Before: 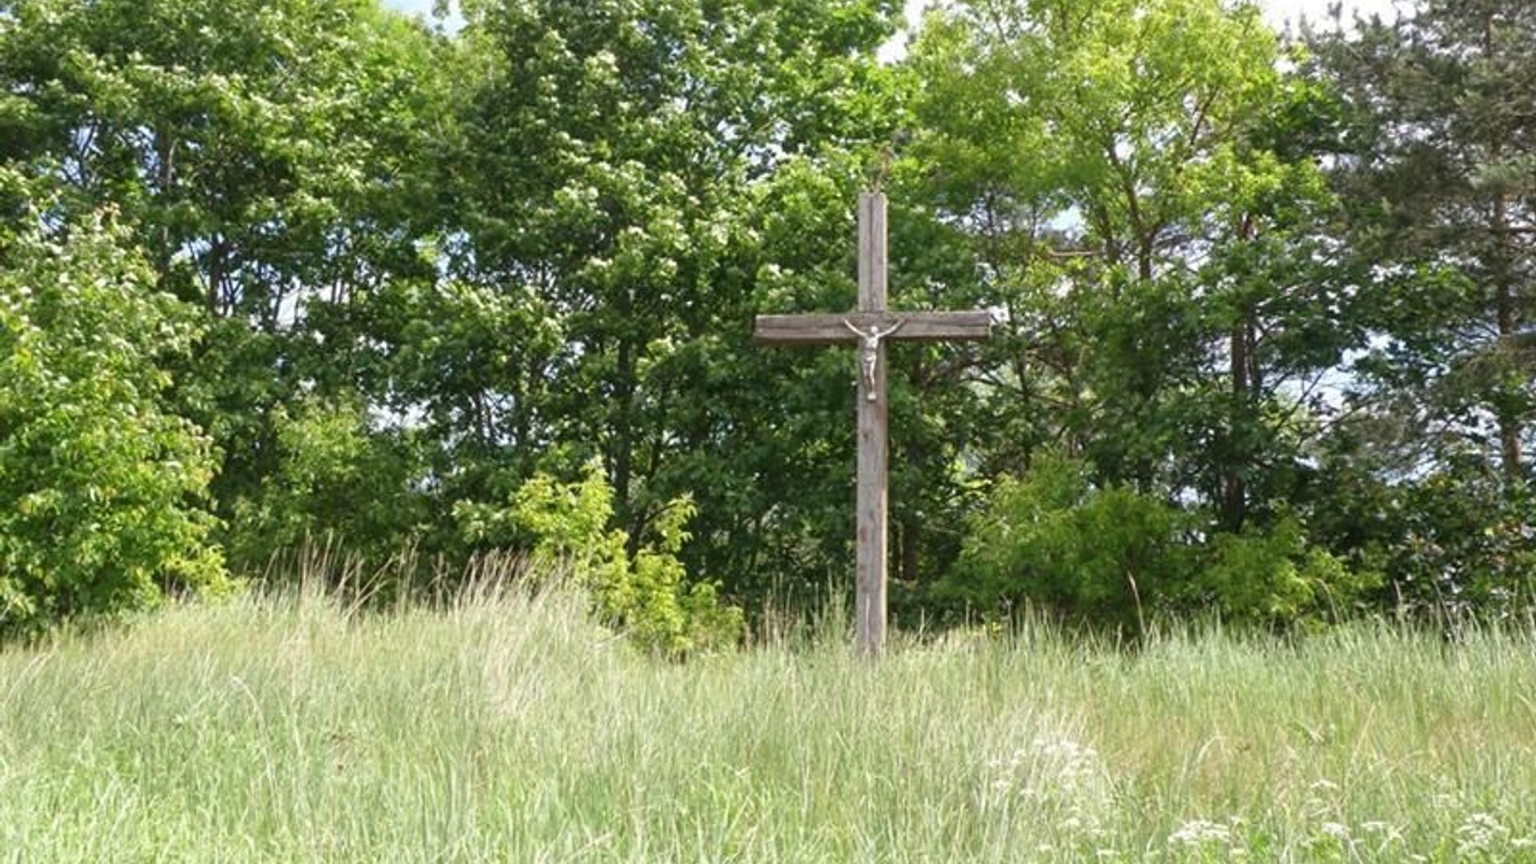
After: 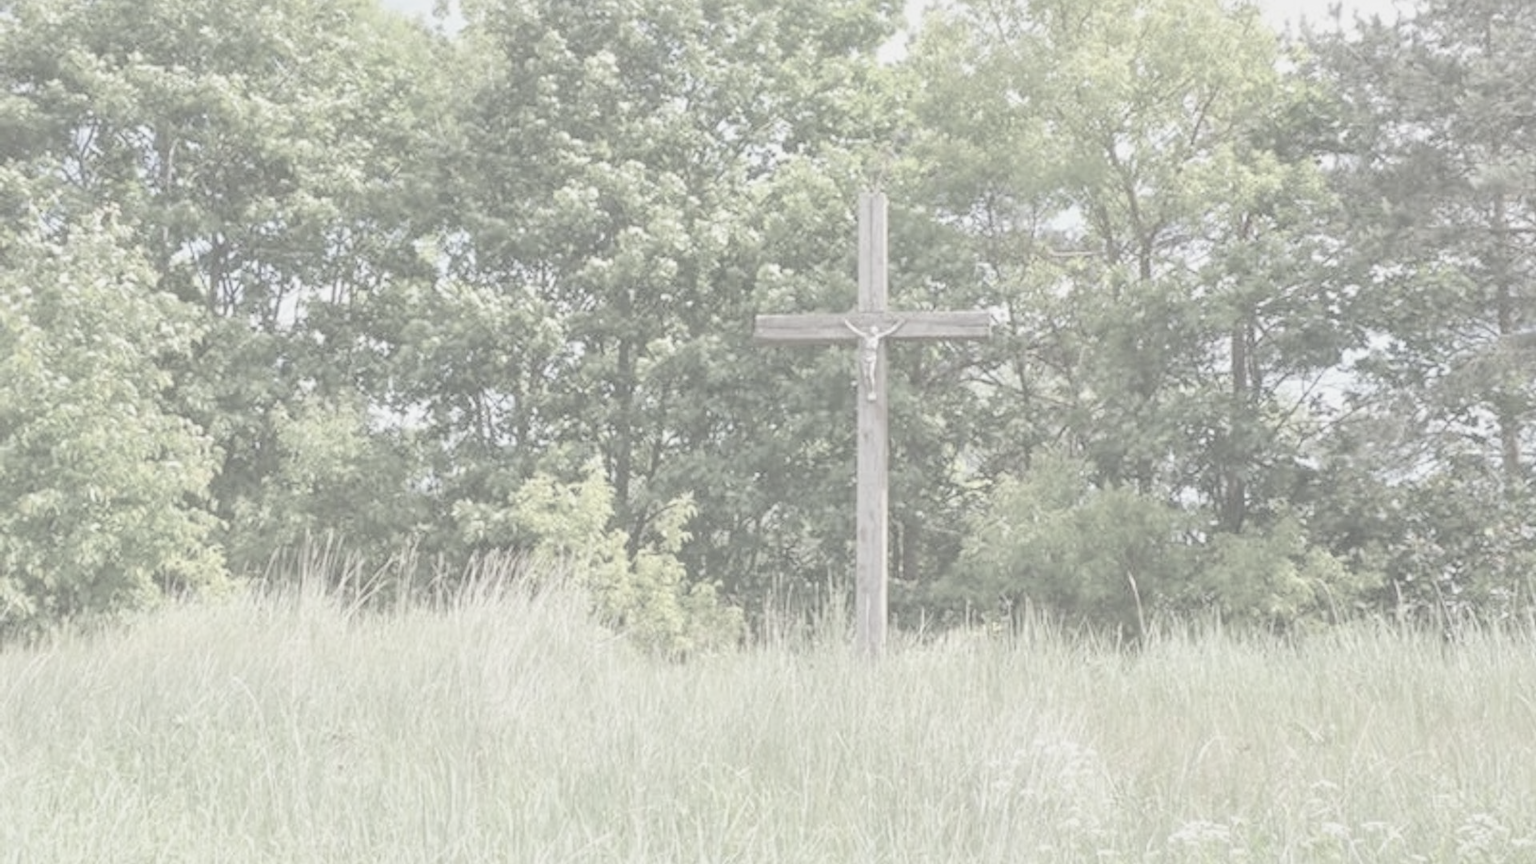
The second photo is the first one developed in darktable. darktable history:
local contrast: mode bilateral grid, contrast 20, coarseness 50, detail 120%, midtone range 0.2
contrast brightness saturation: contrast -0.31, brightness 0.747, saturation -0.771
